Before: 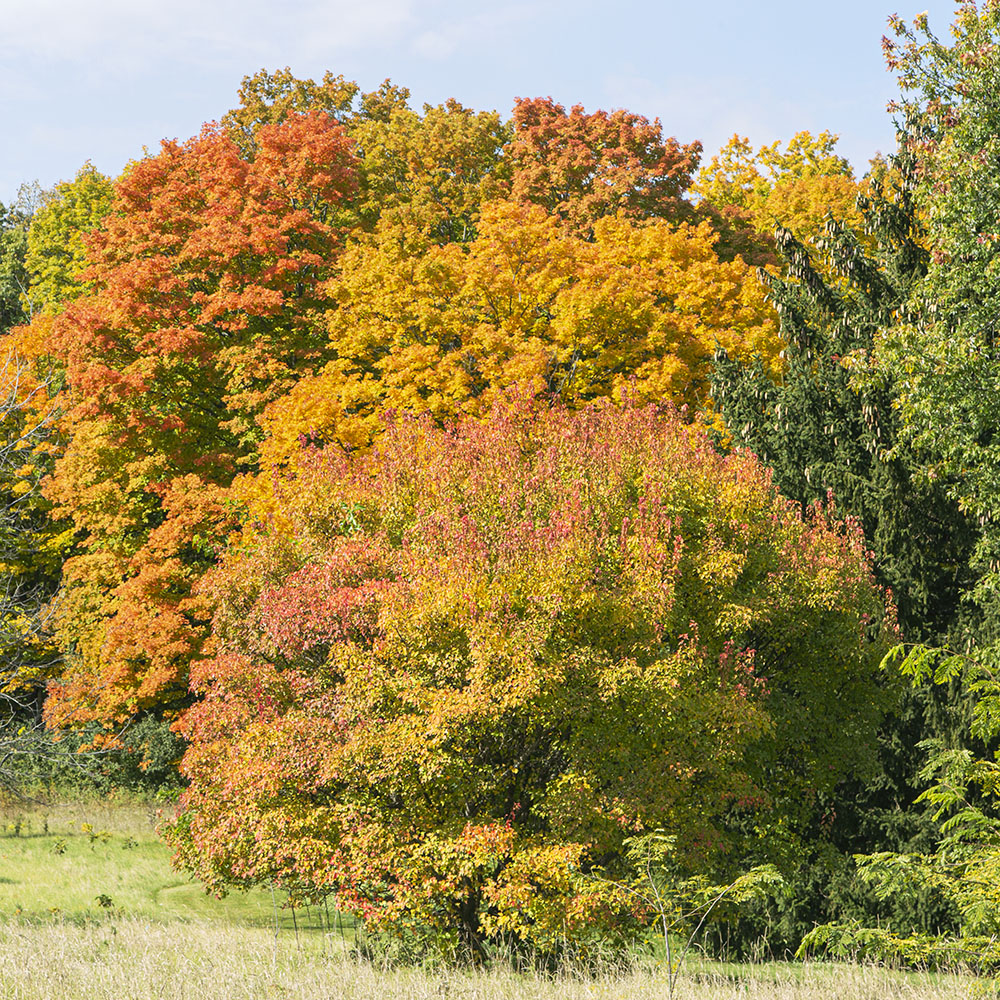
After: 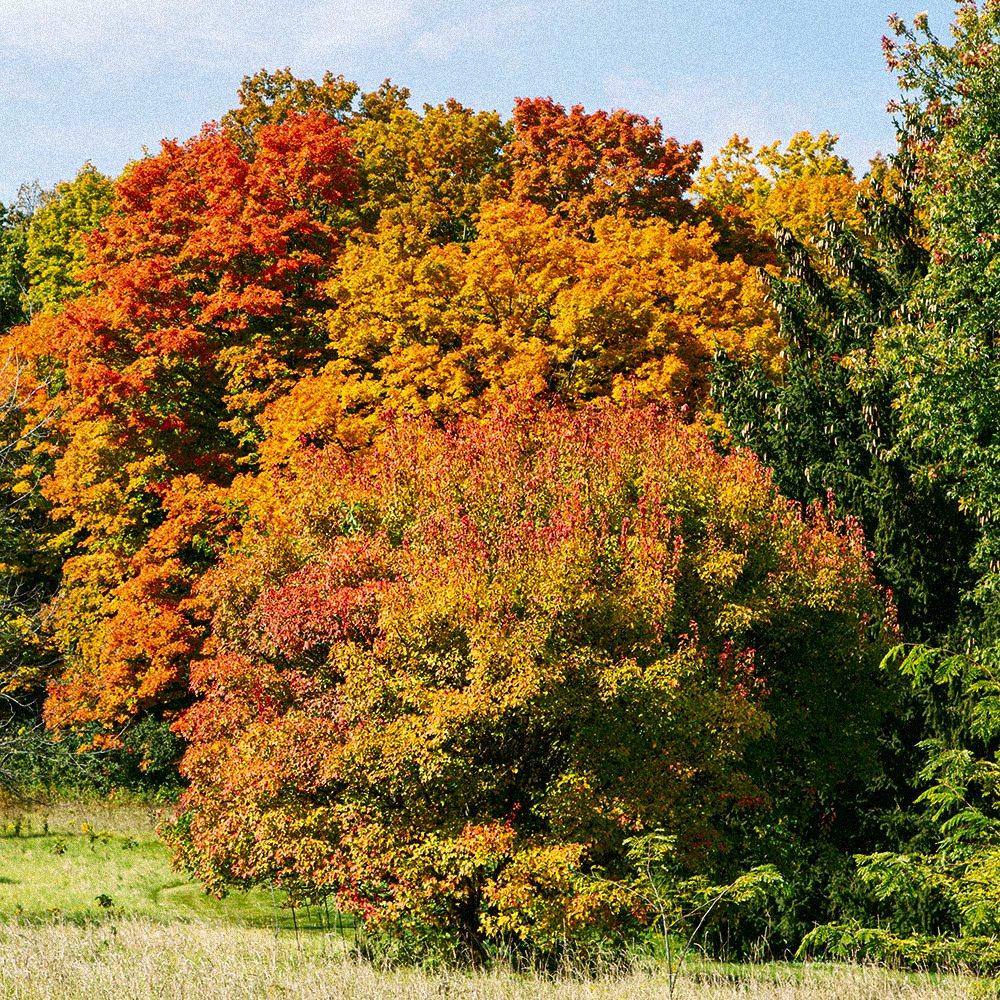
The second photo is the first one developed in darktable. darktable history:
local contrast: mode bilateral grid, contrast 20, coarseness 100, detail 150%, midtone range 0.2
contrast brightness saturation: contrast 0.1, brightness -0.26, saturation 0.14
grain: strength 35%, mid-tones bias 0%
